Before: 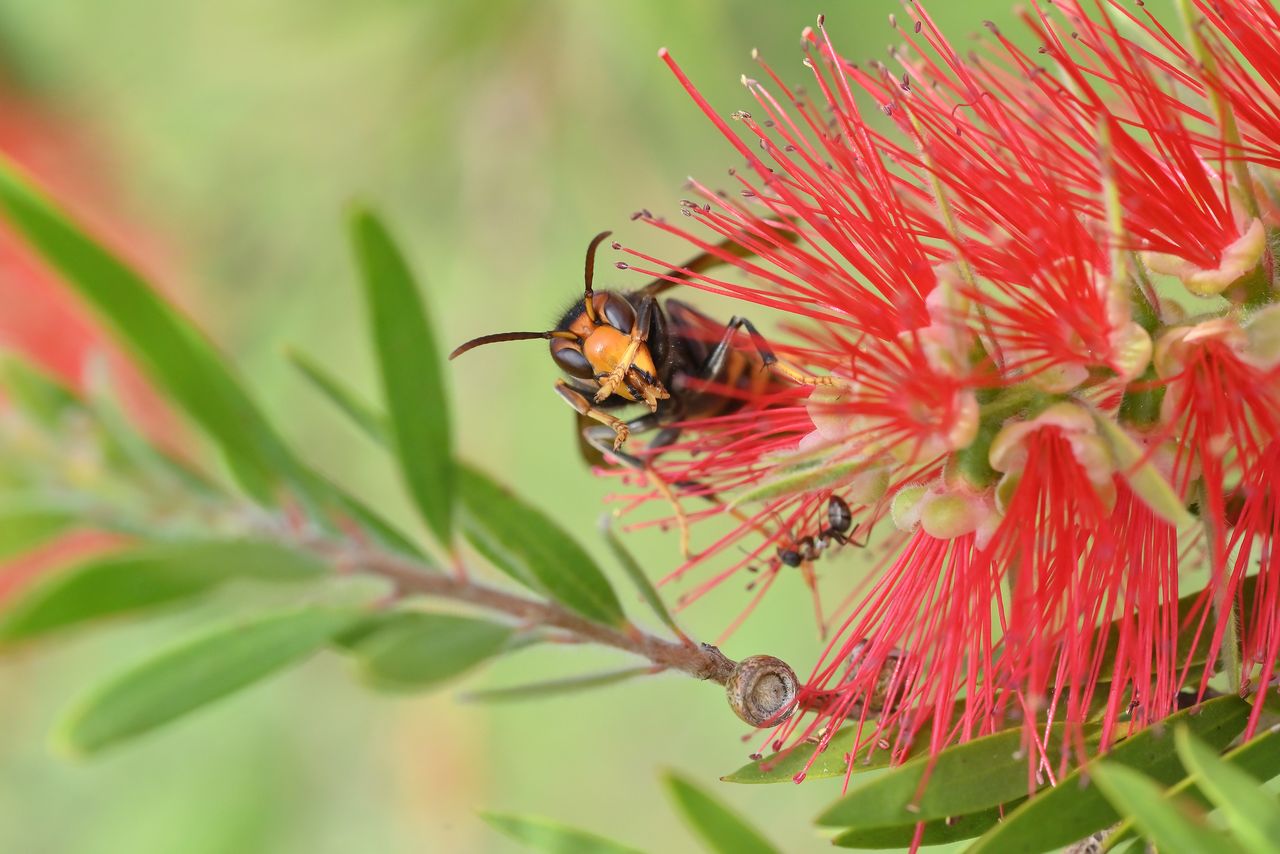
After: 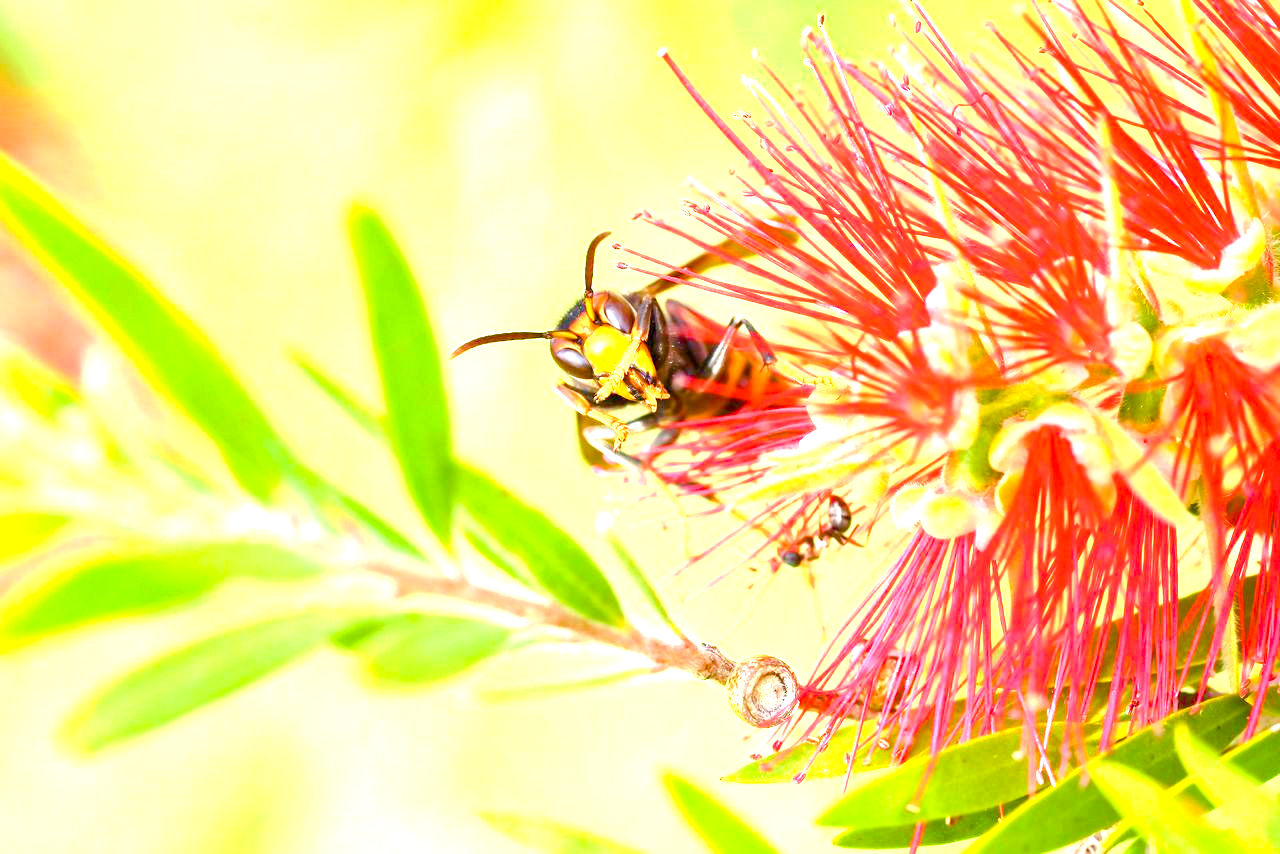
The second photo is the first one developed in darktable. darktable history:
exposure: black level correction 0, exposure 1.976 EV, compensate exposure bias true, compensate highlight preservation false
color balance rgb: power › luminance 1.637%, global offset › luminance -1.441%, linear chroma grading › global chroma 14.685%, perceptual saturation grading › global saturation 20%, perceptual saturation grading › highlights -25.546%, perceptual saturation grading › shadows 49.643%, global vibrance 33.785%
